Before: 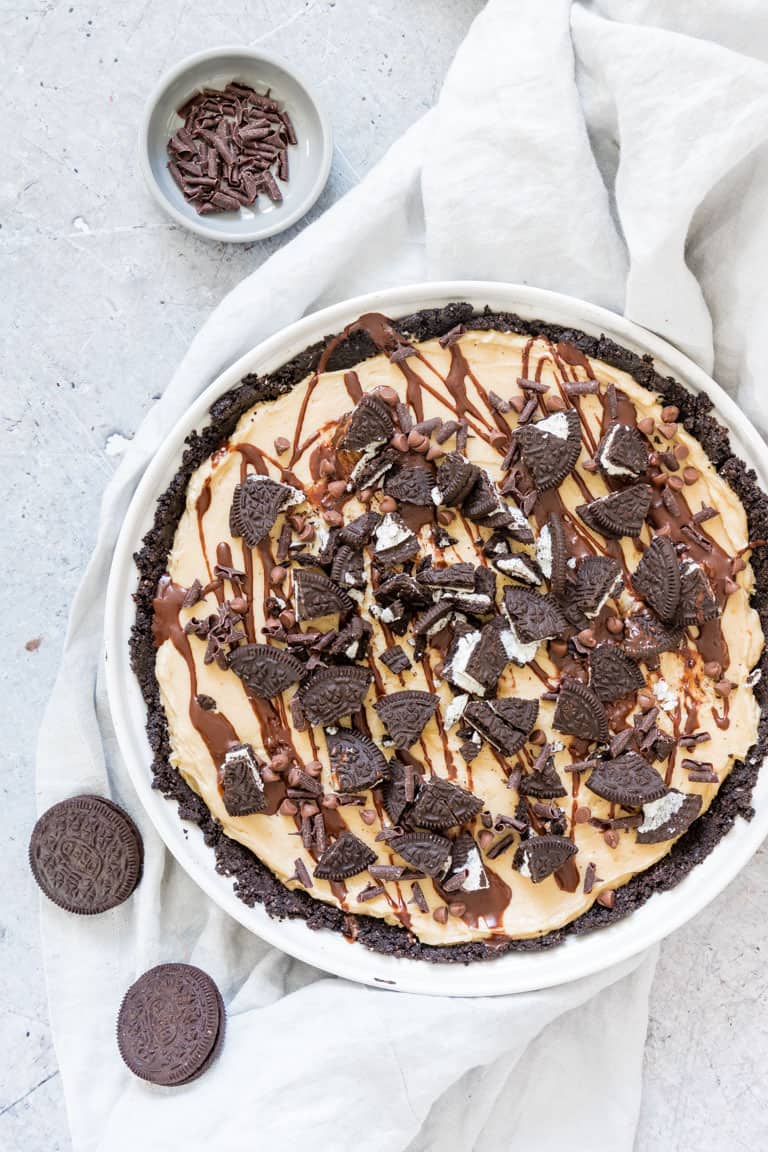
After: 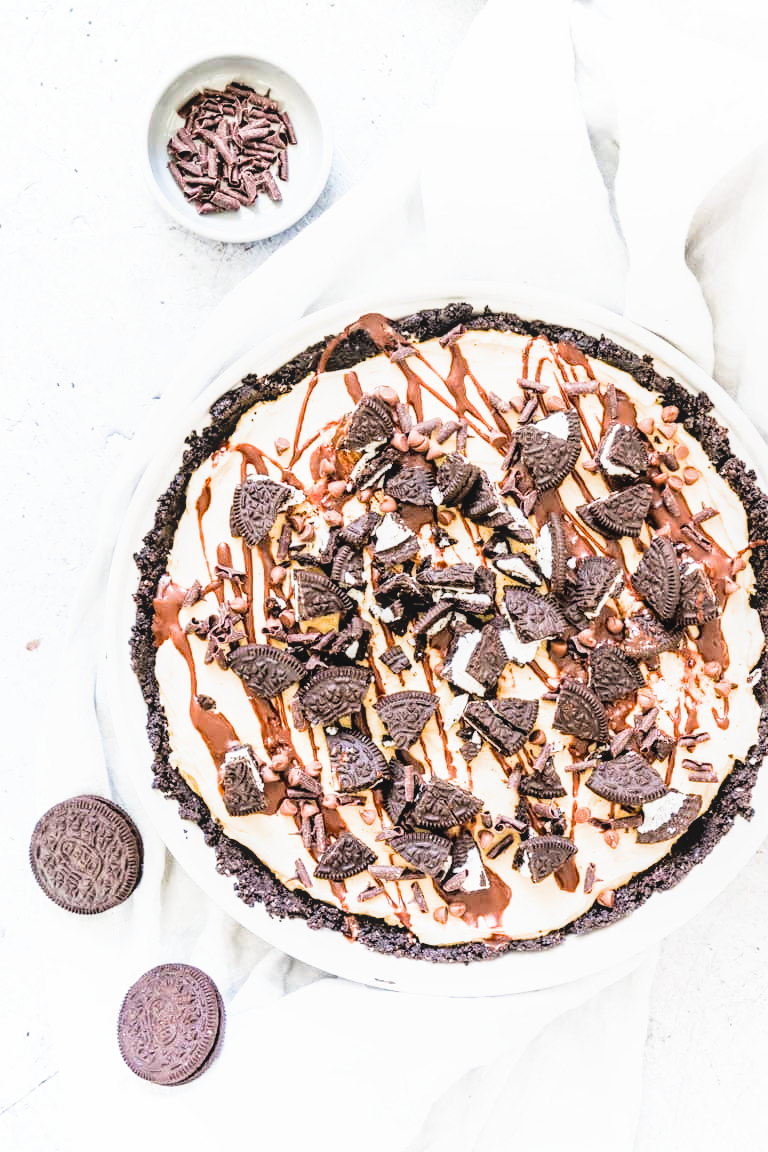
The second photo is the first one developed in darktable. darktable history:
local contrast: detail 110%
exposure: black level correction 0, exposure 1.2 EV, compensate highlight preservation false
filmic rgb: black relative exposure -5 EV, white relative exposure 3.5 EV, hardness 3.19, contrast 1.5, highlights saturation mix -50%
color balance rgb: perceptual saturation grading › global saturation 10%, global vibrance 20%
